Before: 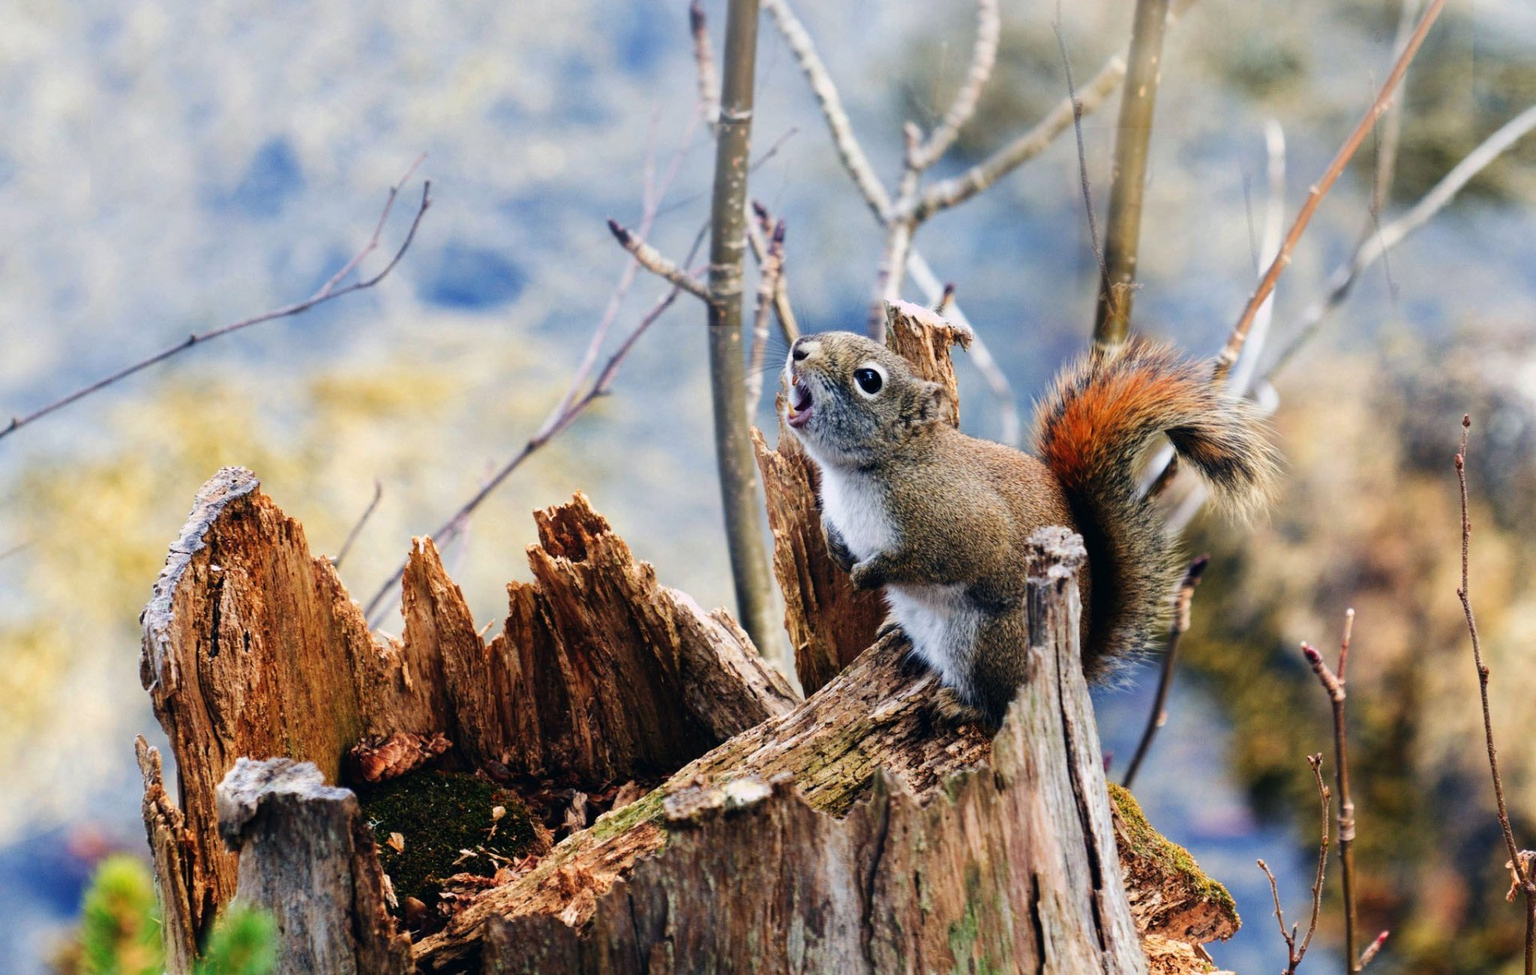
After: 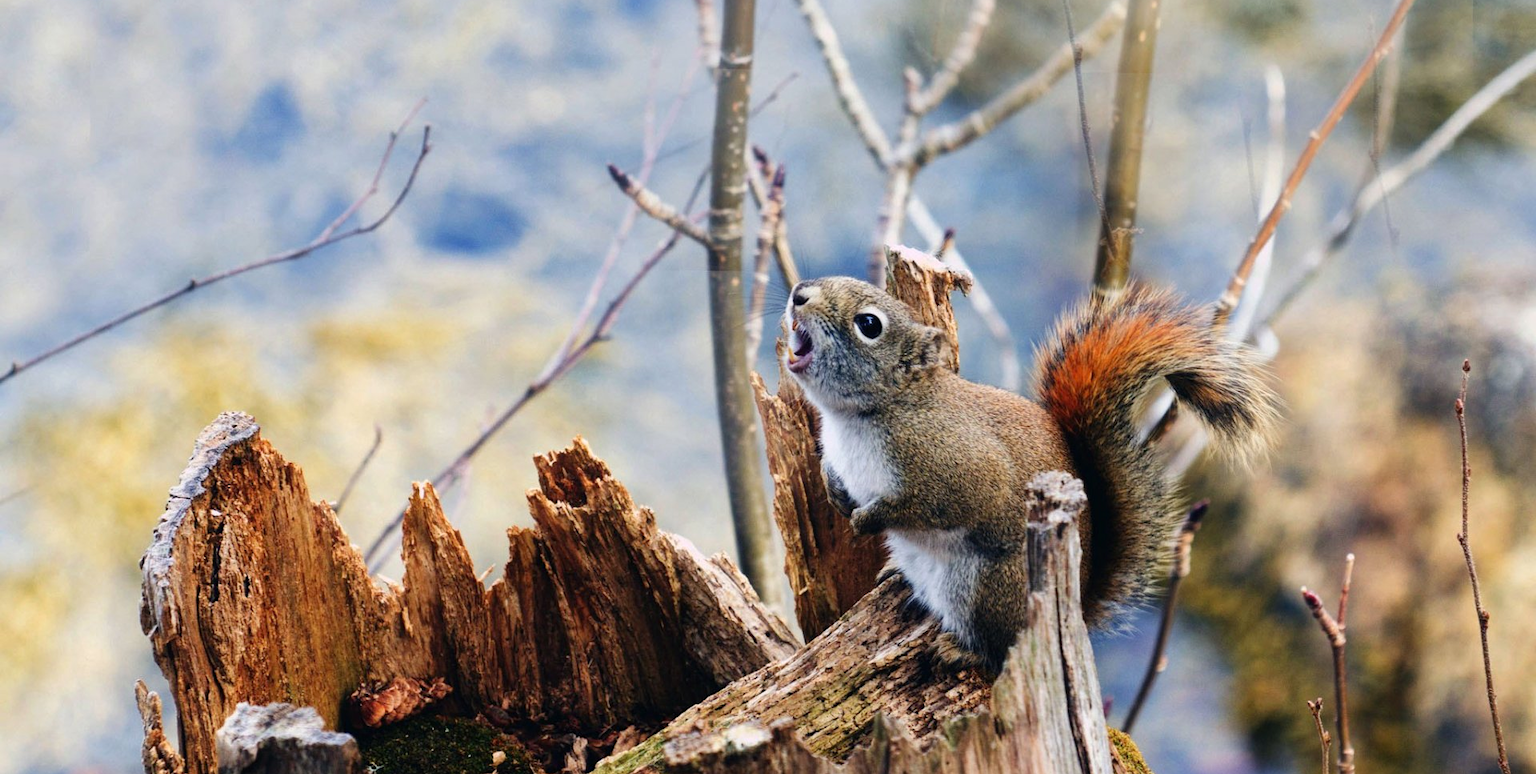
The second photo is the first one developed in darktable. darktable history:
contrast equalizer: octaves 7, y [[0.5, 0.5, 0.472, 0.5, 0.5, 0.5], [0.5 ×6], [0.5 ×6], [0 ×6], [0 ×6]], mix 0.217
crop and rotate: top 5.67%, bottom 14.886%
tone equalizer: on, module defaults
